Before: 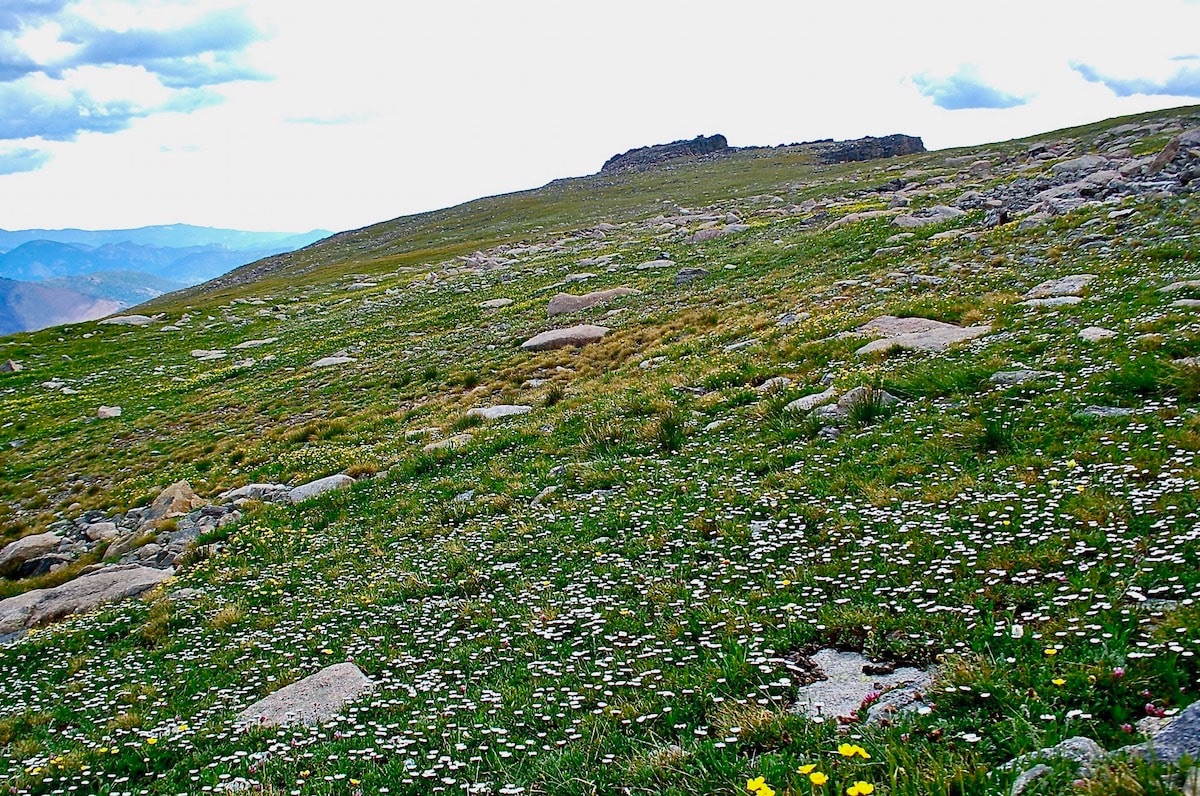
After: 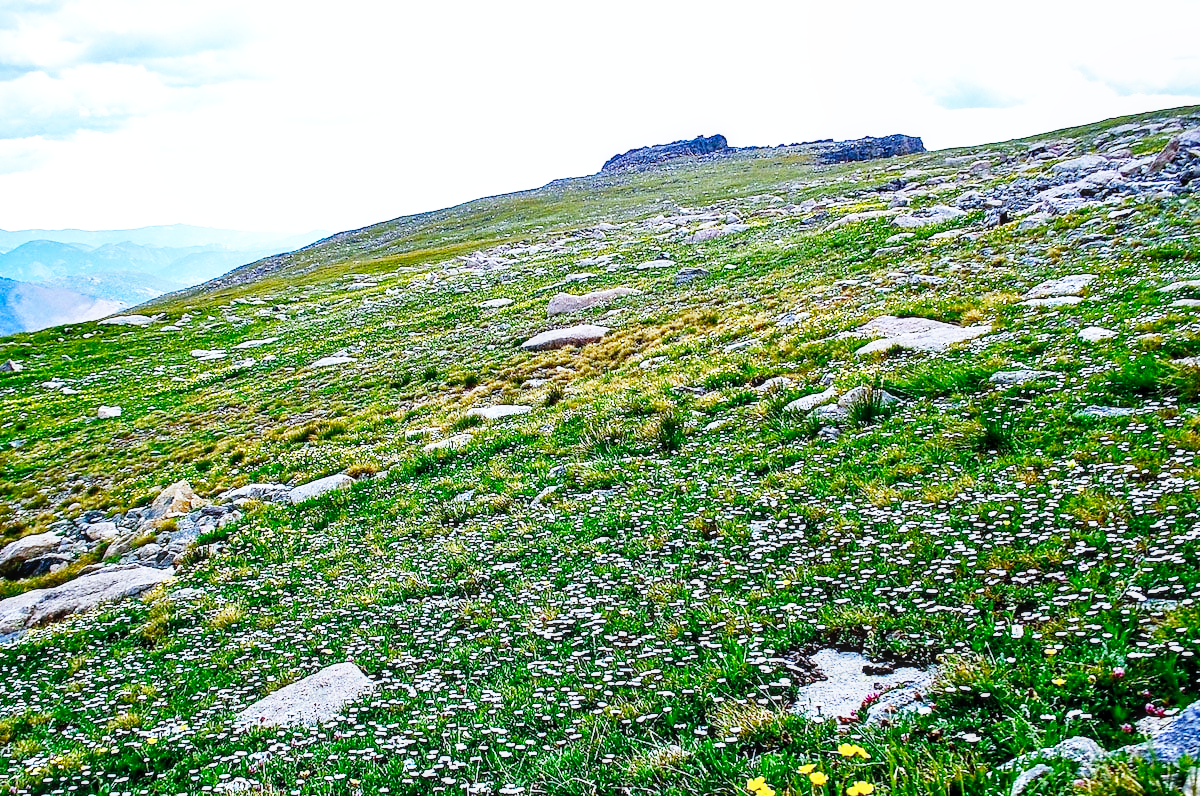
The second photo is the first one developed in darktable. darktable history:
local contrast: on, module defaults
base curve: curves: ch0 [(0, 0) (0.007, 0.004) (0.027, 0.03) (0.046, 0.07) (0.207, 0.54) (0.442, 0.872) (0.673, 0.972) (1, 1)], preserve colors none
white balance: red 0.926, green 1.003, blue 1.133
